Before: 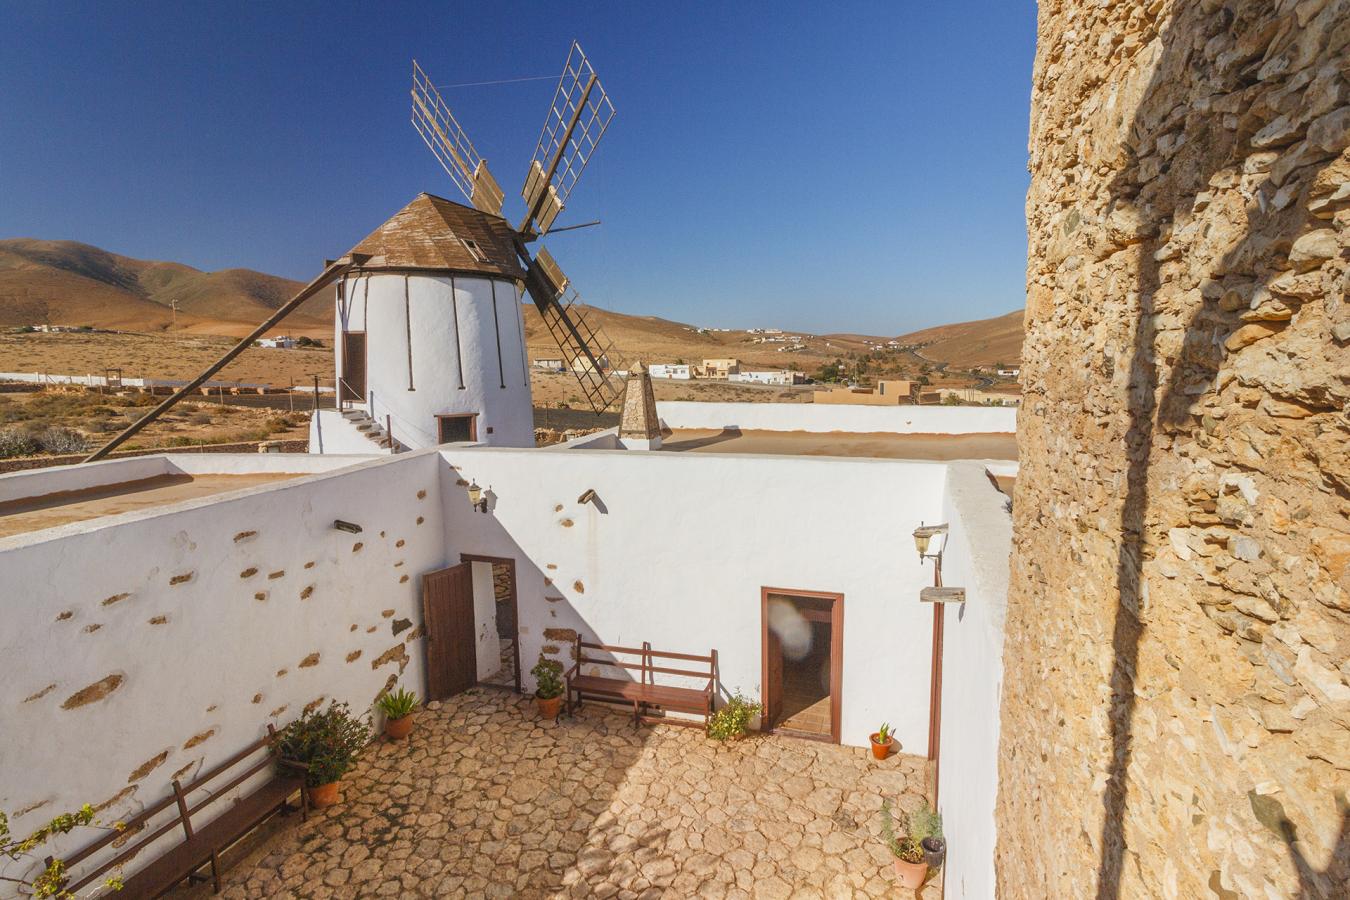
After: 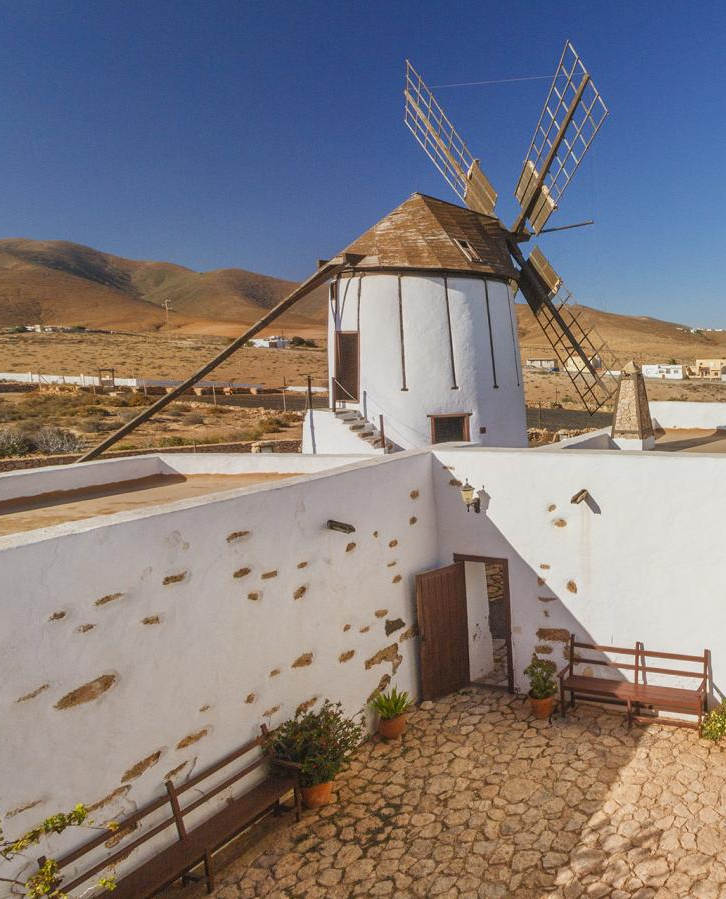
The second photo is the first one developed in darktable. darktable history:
crop: left 0.587%, right 45.588%, bottom 0.086%
color balance: mode lift, gamma, gain (sRGB)
